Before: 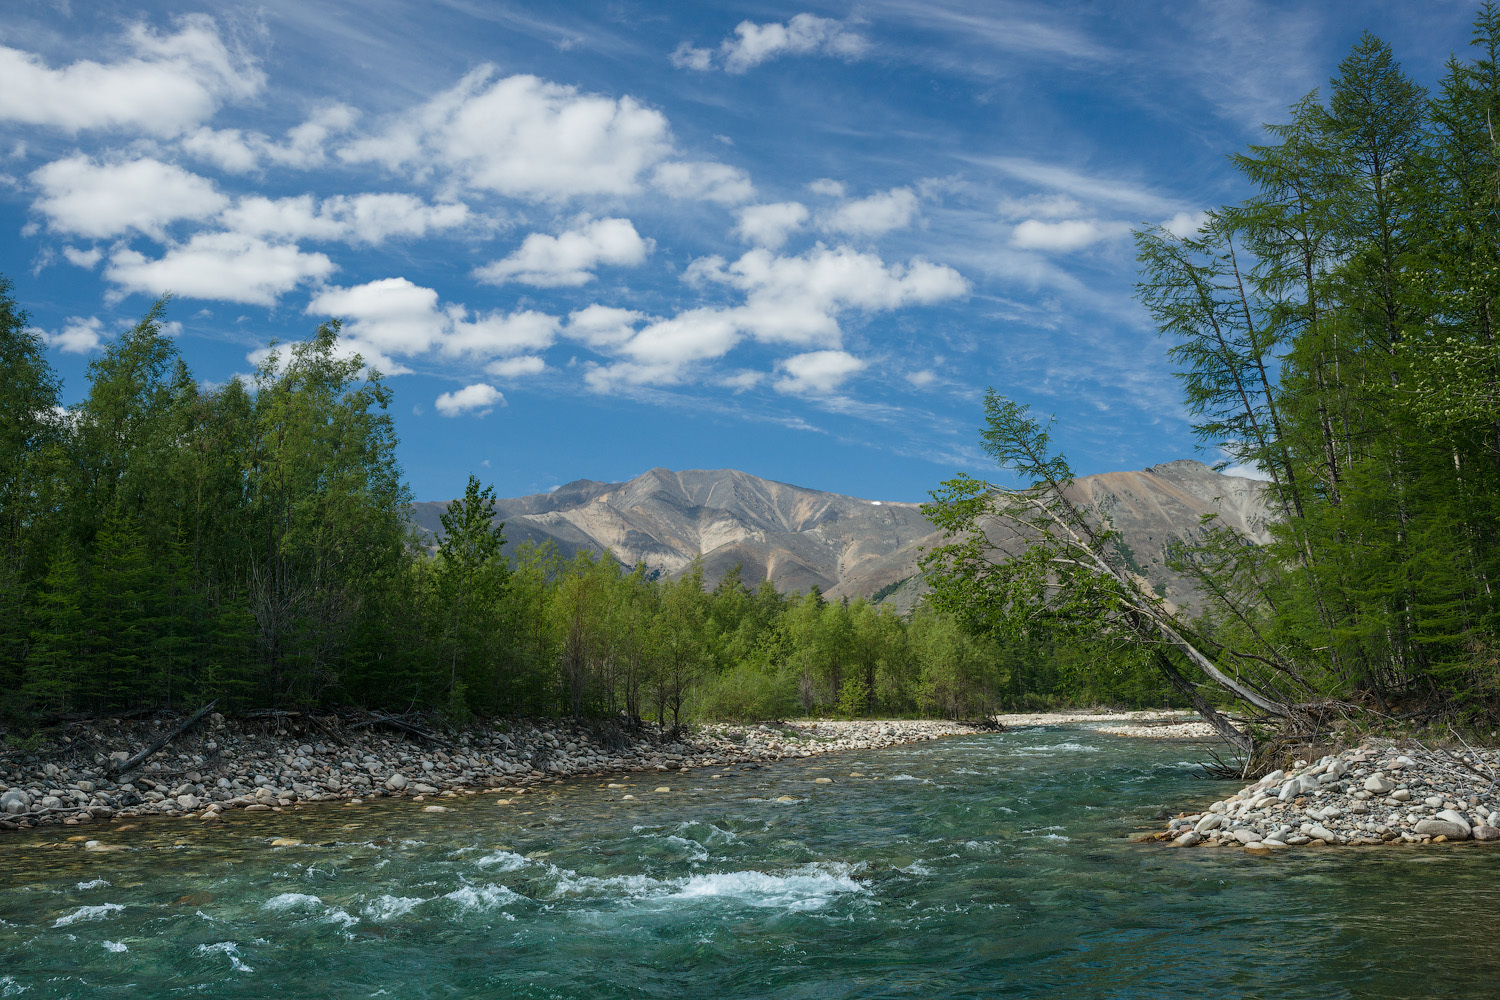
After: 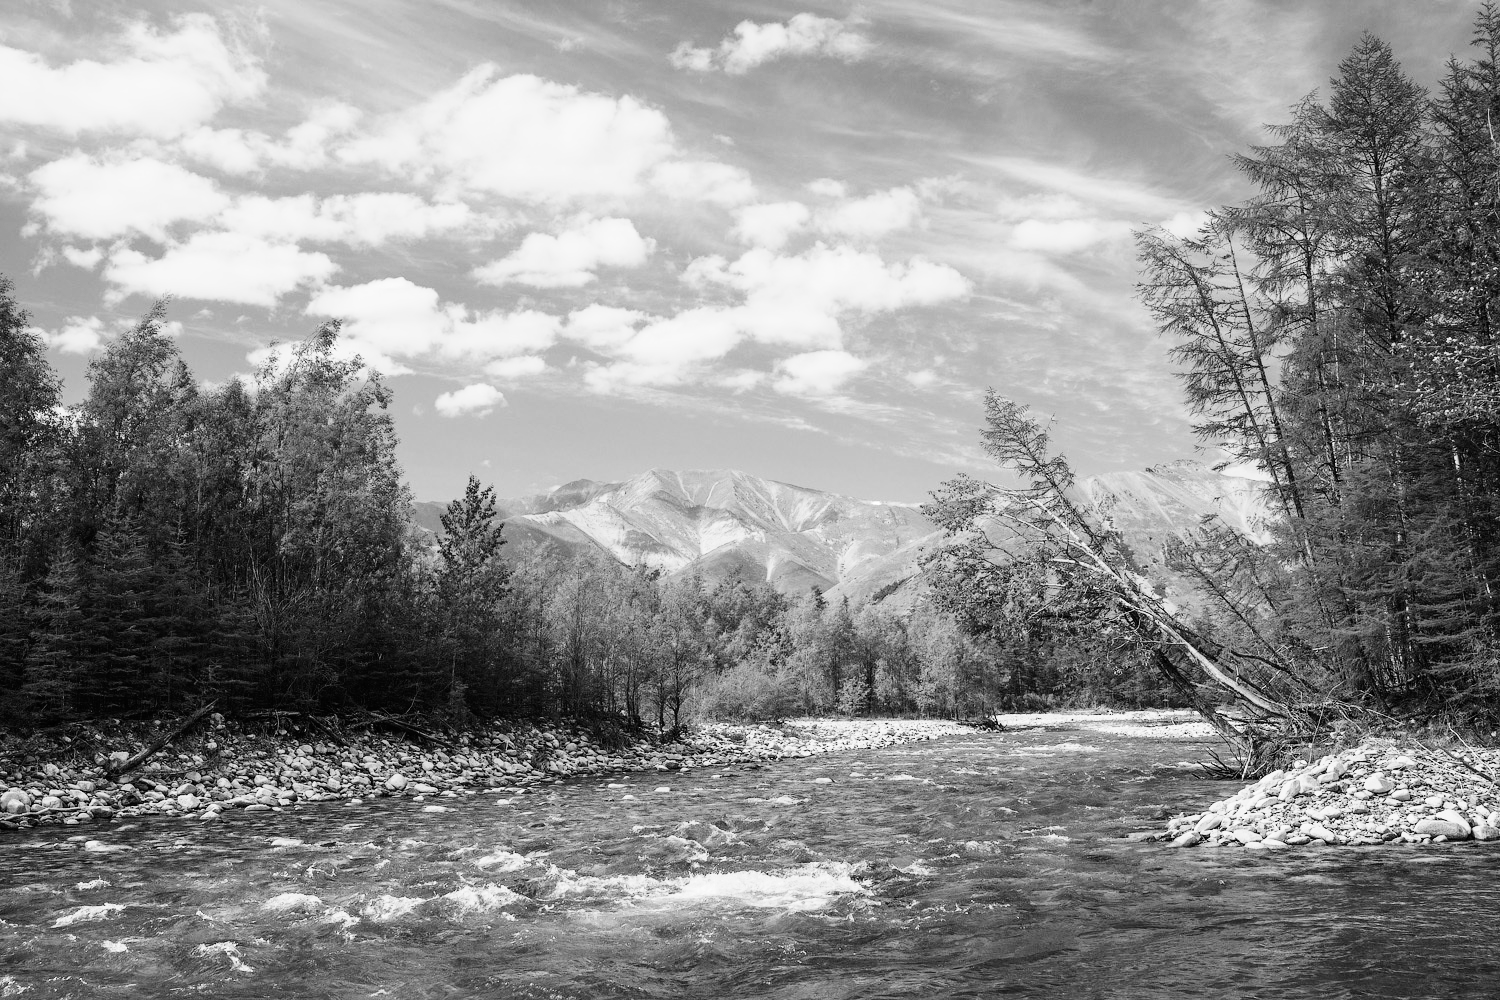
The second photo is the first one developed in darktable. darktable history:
base curve: curves: ch0 [(0, 0) (0, 0.001) (0.001, 0.001) (0.004, 0.002) (0.007, 0.004) (0.015, 0.013) (0.033, 0.045) (0.052, 0.096) (0.075, 0.17) (0.099, 0.241) (0.163, 0.42) (0.219, 0.55) (0.259, 0.616) (0.327, 0.722) (0.365, 0.765) (0.522, 0.873) (0.547, 0.881) (0.689, 0.919) (0.826, 0.952) (1, 1)], preserve colors none
monochrome: on, module defaults
